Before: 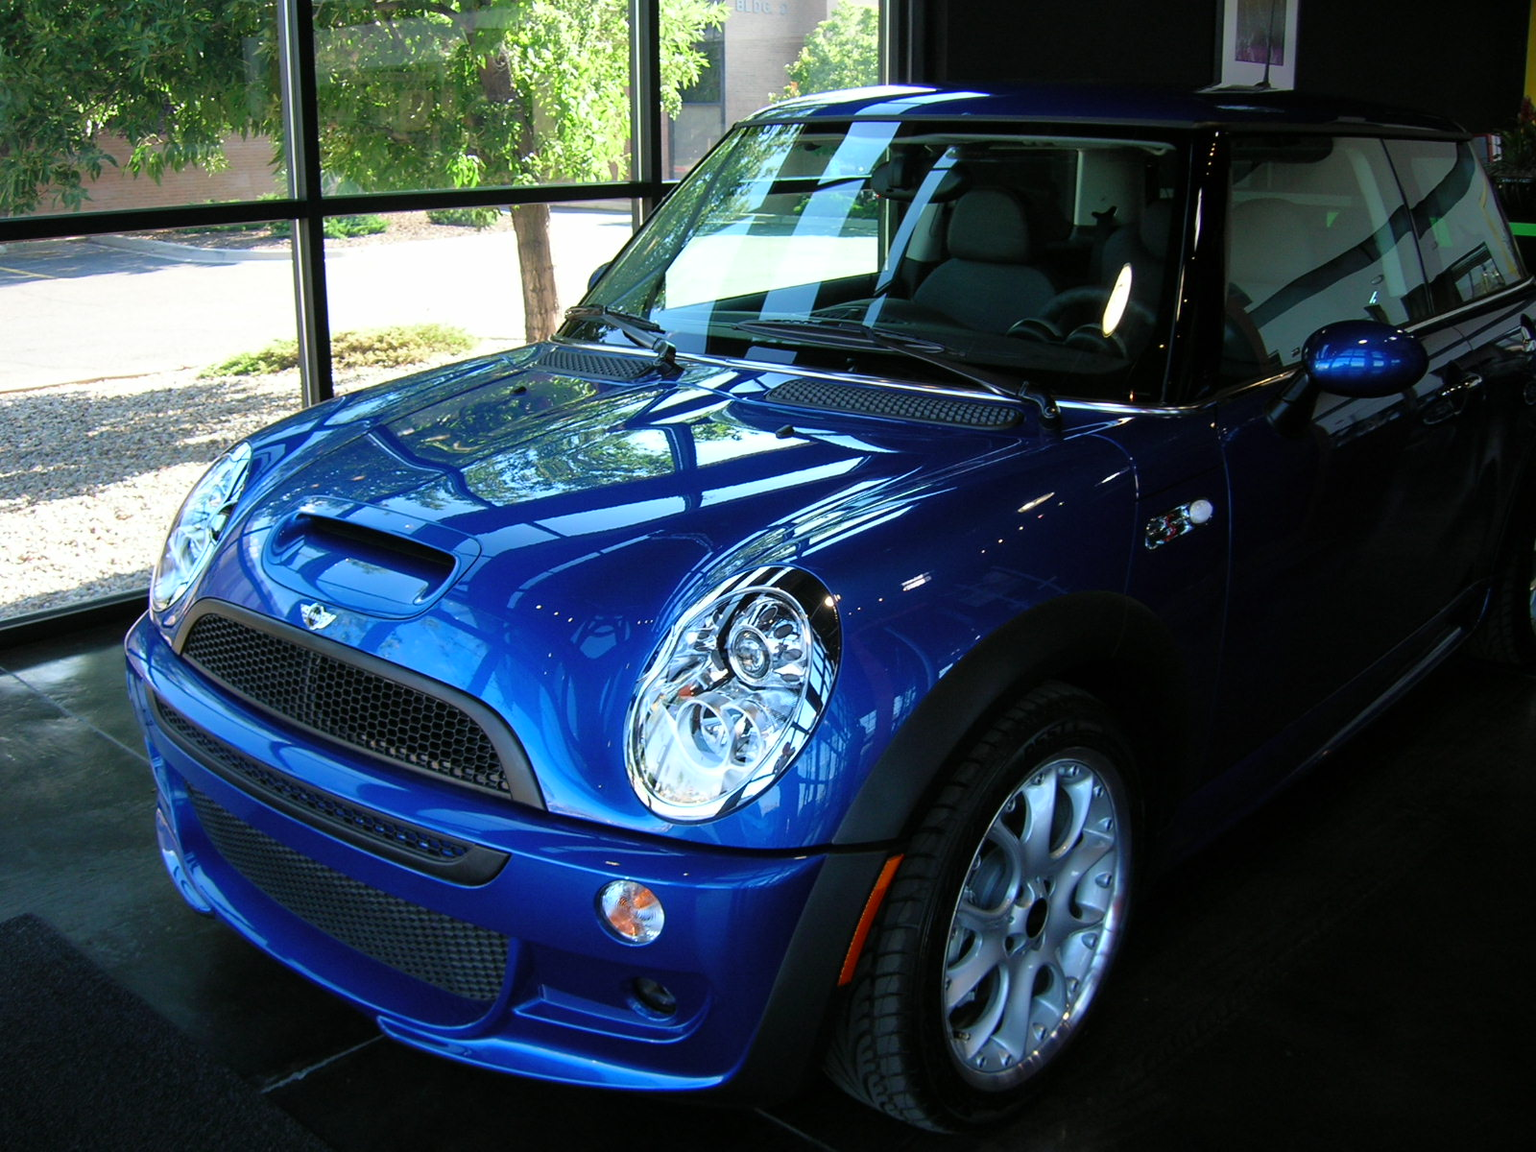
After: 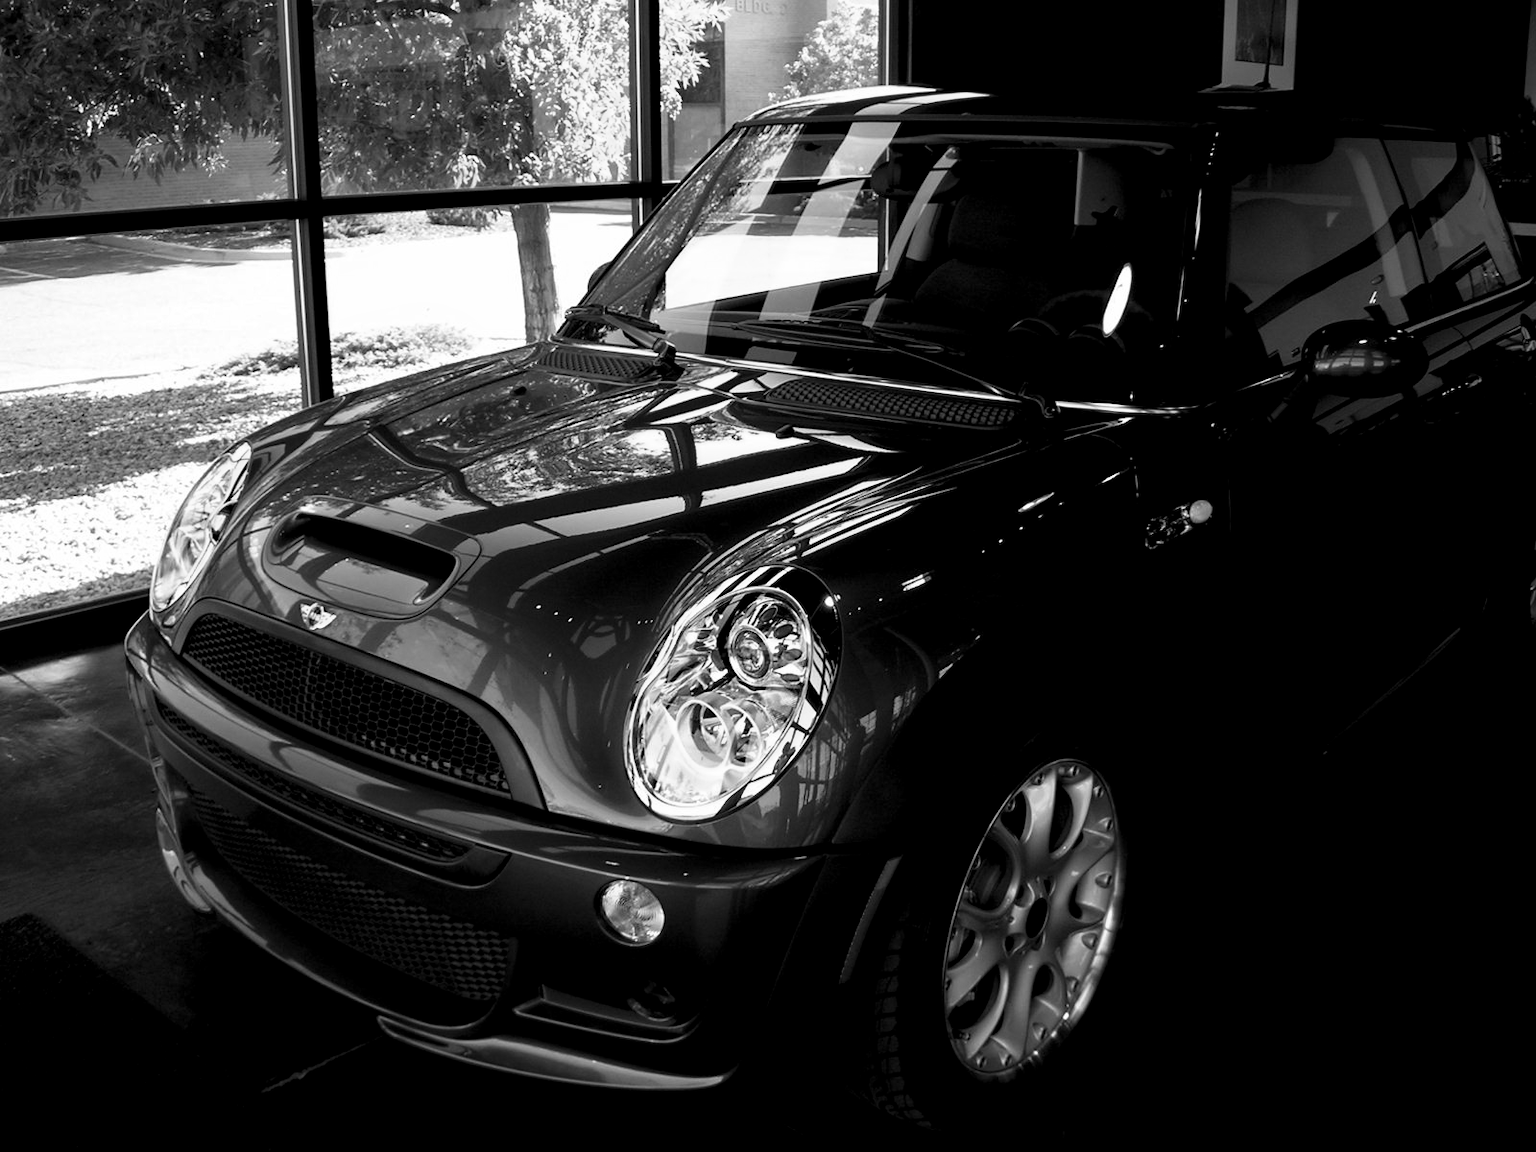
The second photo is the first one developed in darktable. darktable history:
monochrome: on, module defaults
levels: levels [0.116, 0.574, 1]
